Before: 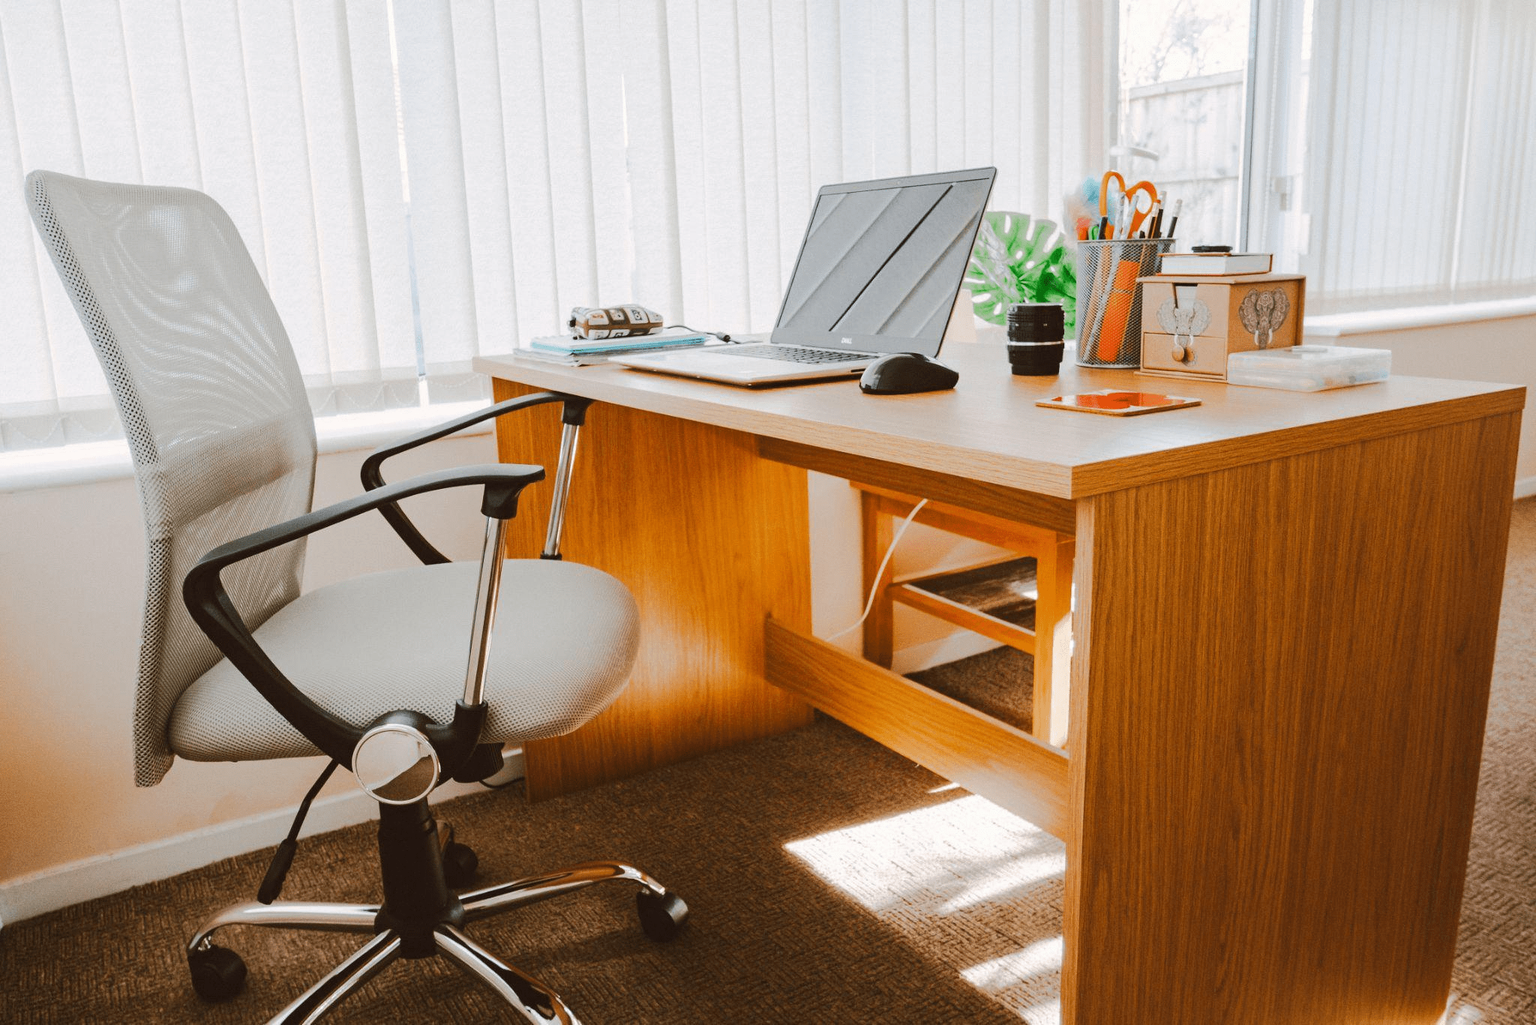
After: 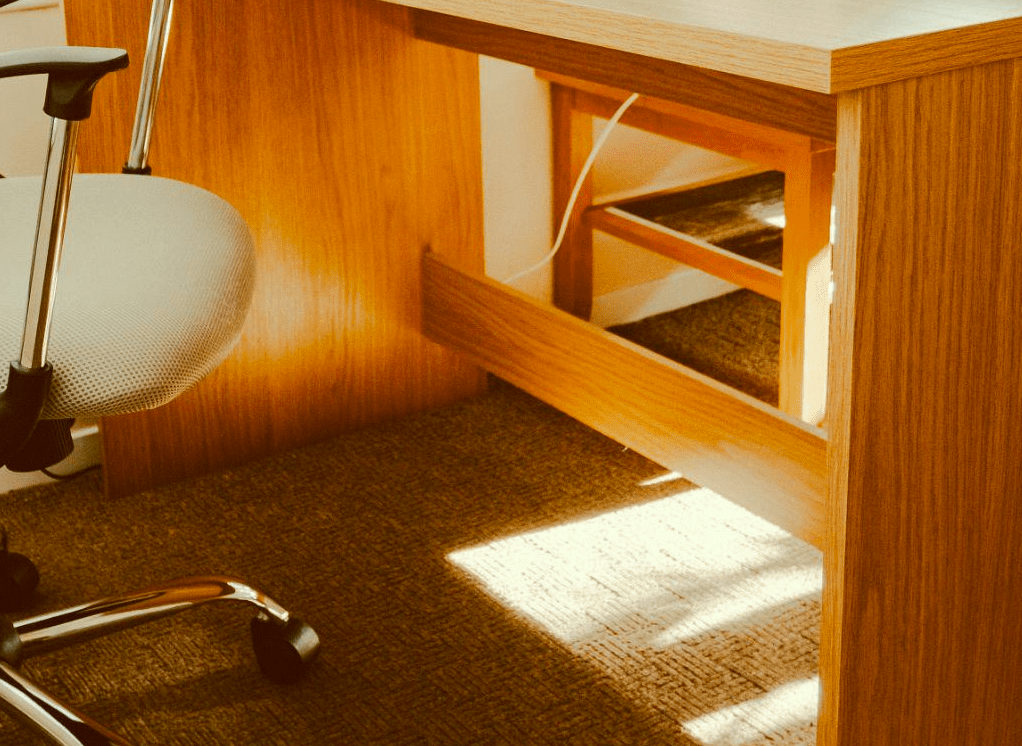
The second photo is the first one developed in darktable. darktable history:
crop: left 29.209%, top 41.883%, right 20.849%, bottom 3.493%
color correction: highlights a* -5.31, highlights b* 9.8, shadows a* 9.69, shadows b* 24.52
